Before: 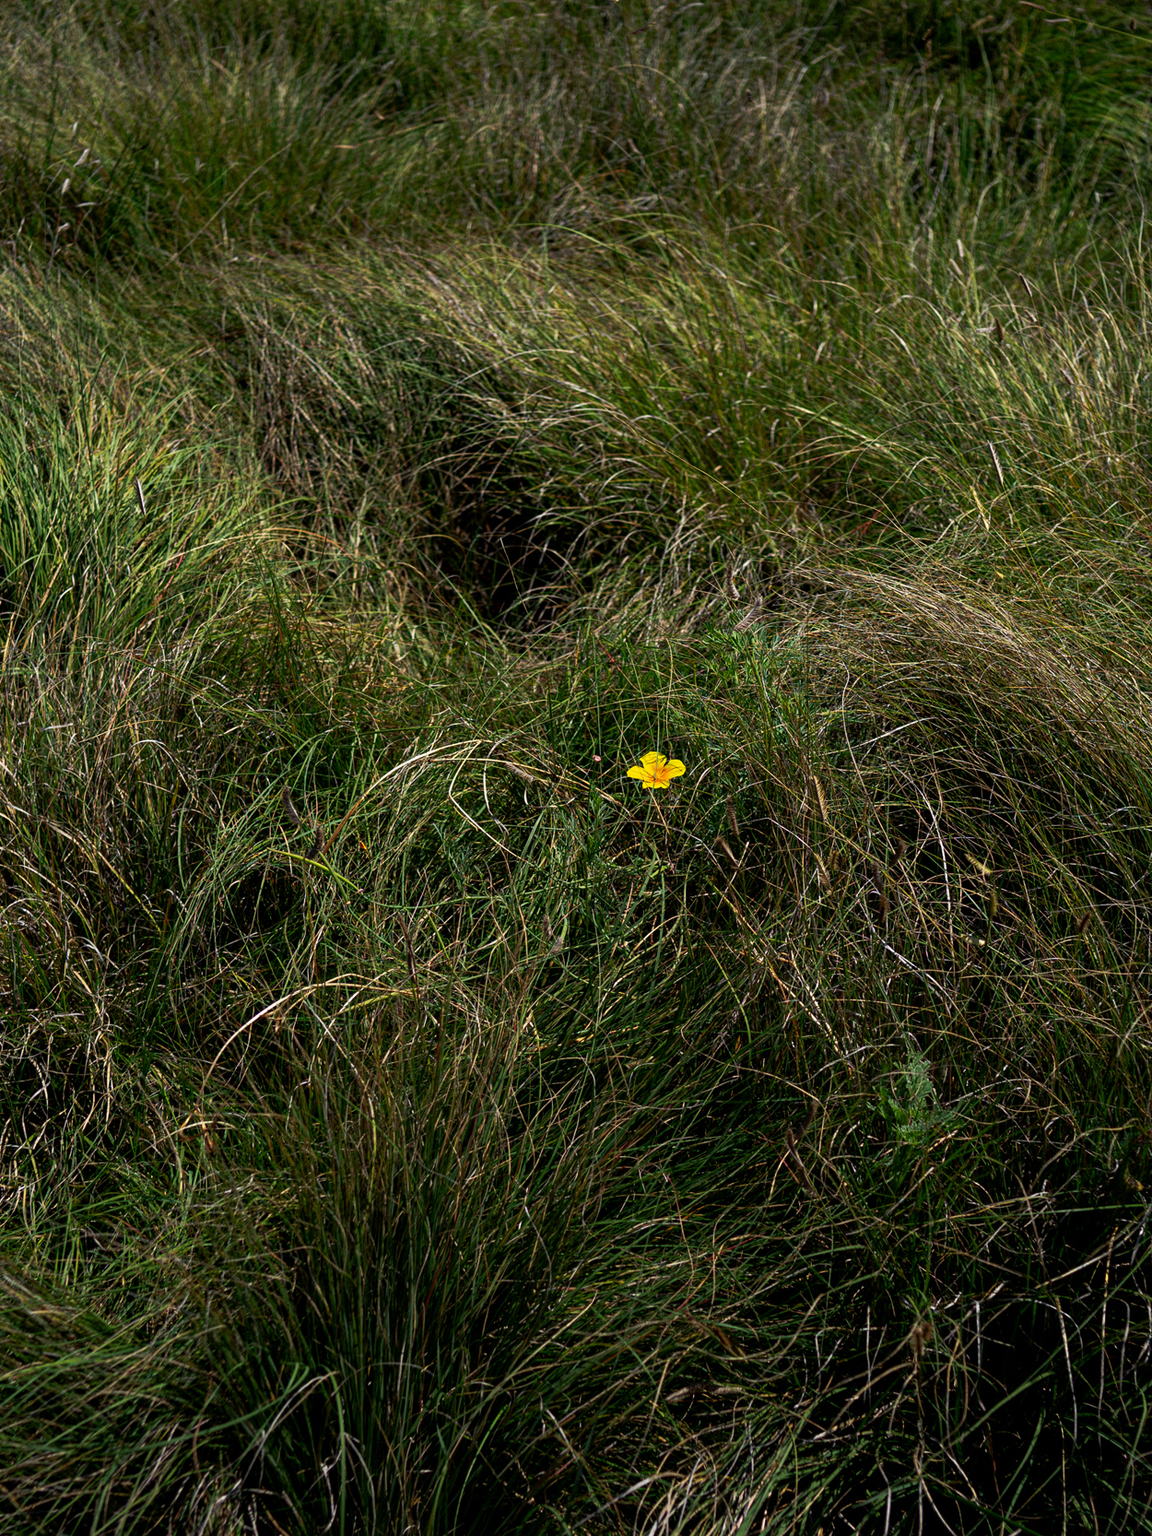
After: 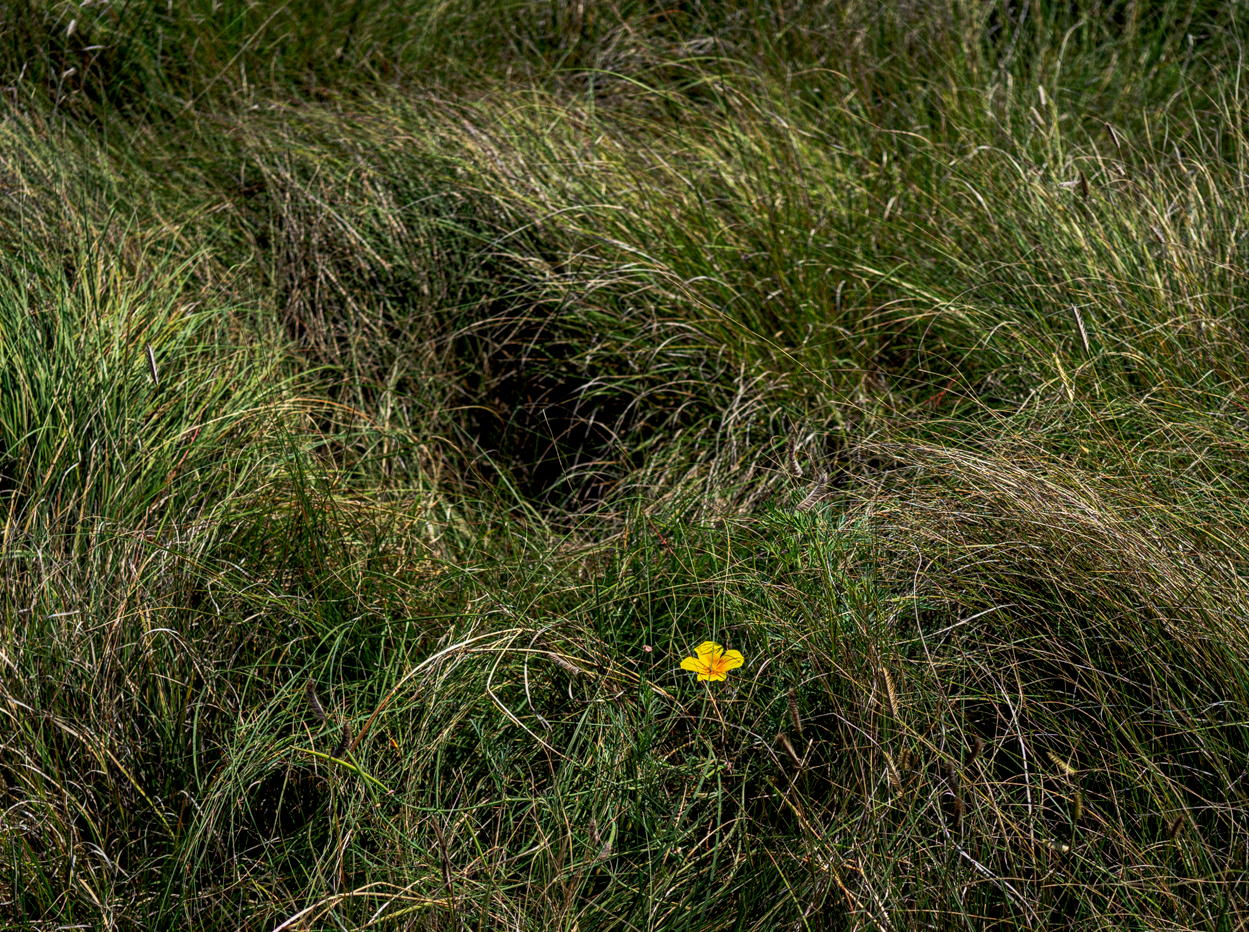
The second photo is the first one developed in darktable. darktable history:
crop and rotate: top 10.515%, bottom 33.51%
local contrast: on, module defaults
